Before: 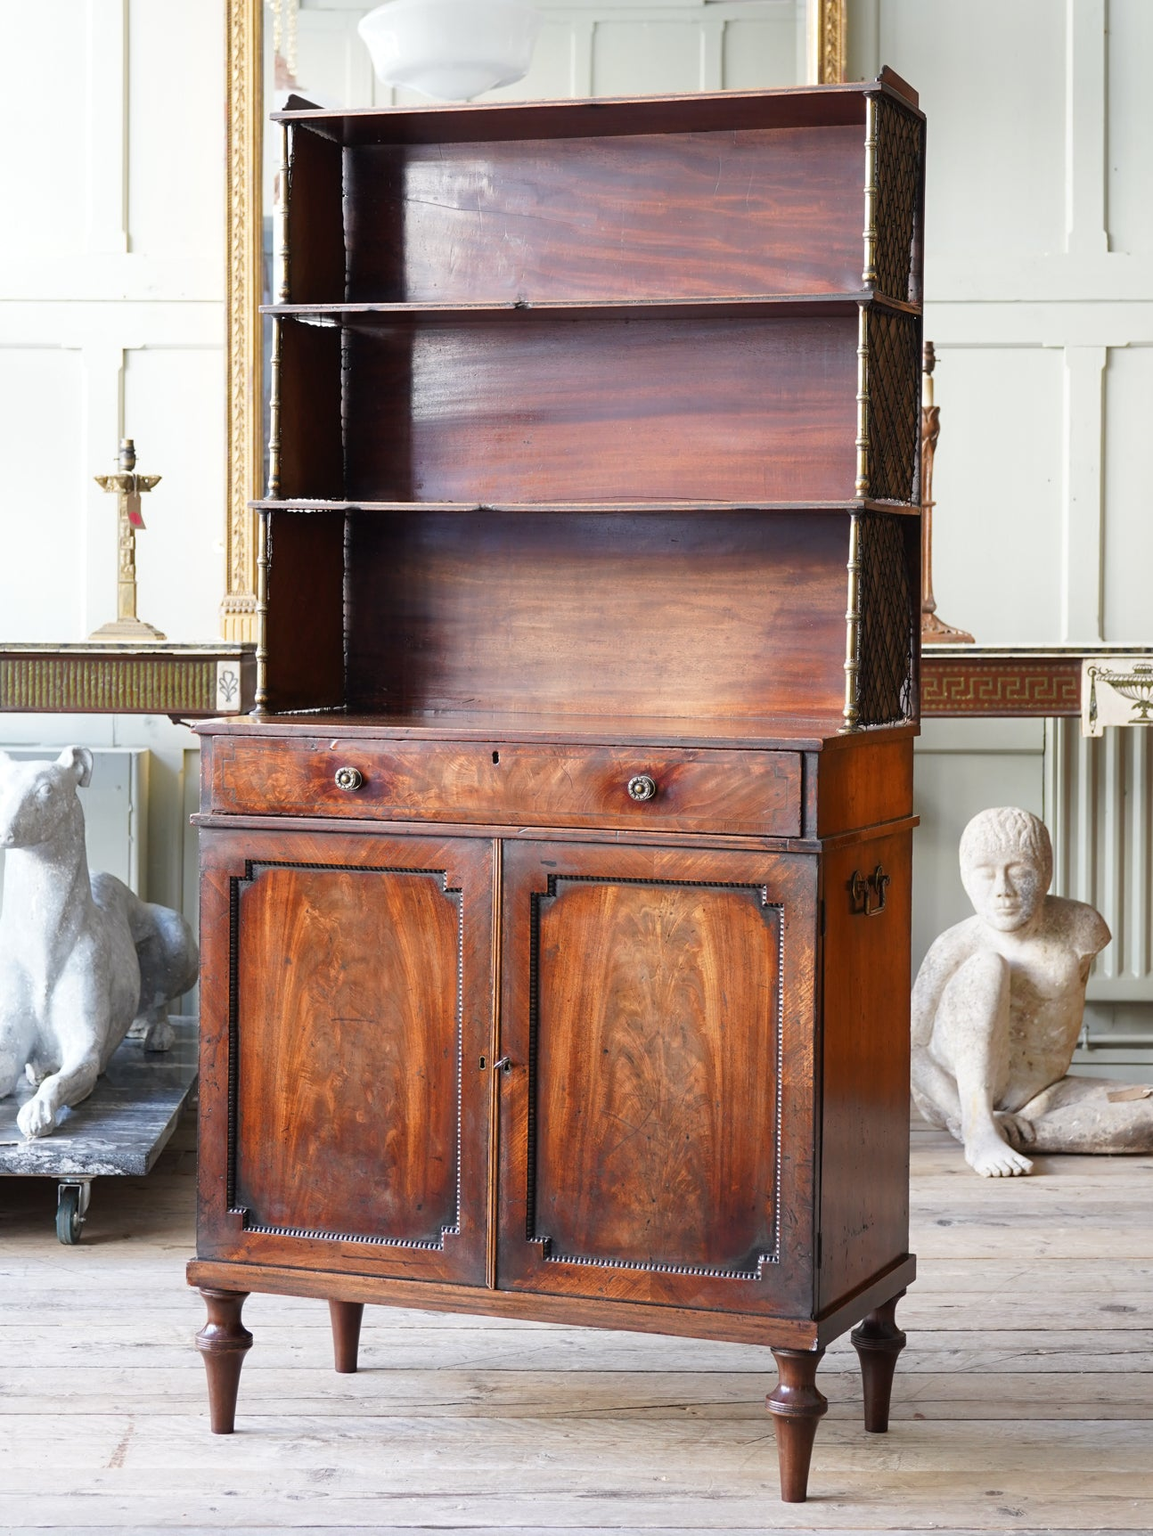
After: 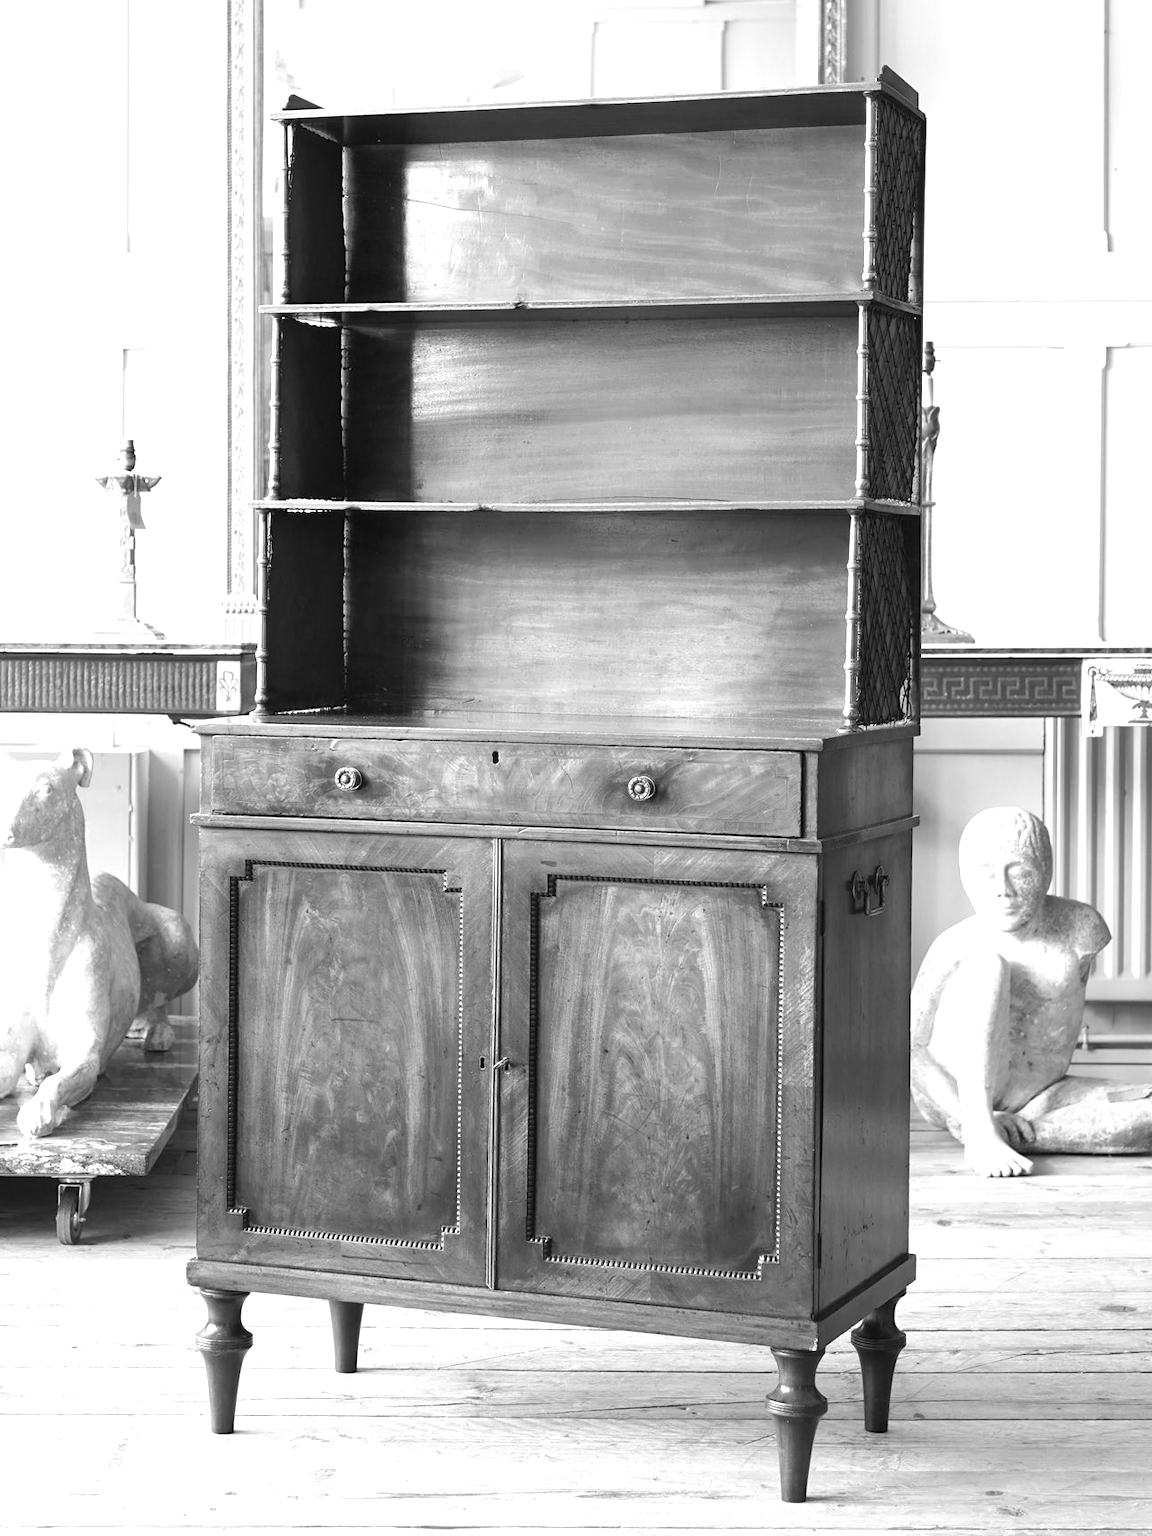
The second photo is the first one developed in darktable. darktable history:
monochrome: a -92.57, b 58.91
white balance: red 1.009, blue 0.985
color balance rgb: perceptual saturation grading › global saturation 20%, global vibrance 20%
exposure: exposure 1 EV, compensate highlight preservation false
